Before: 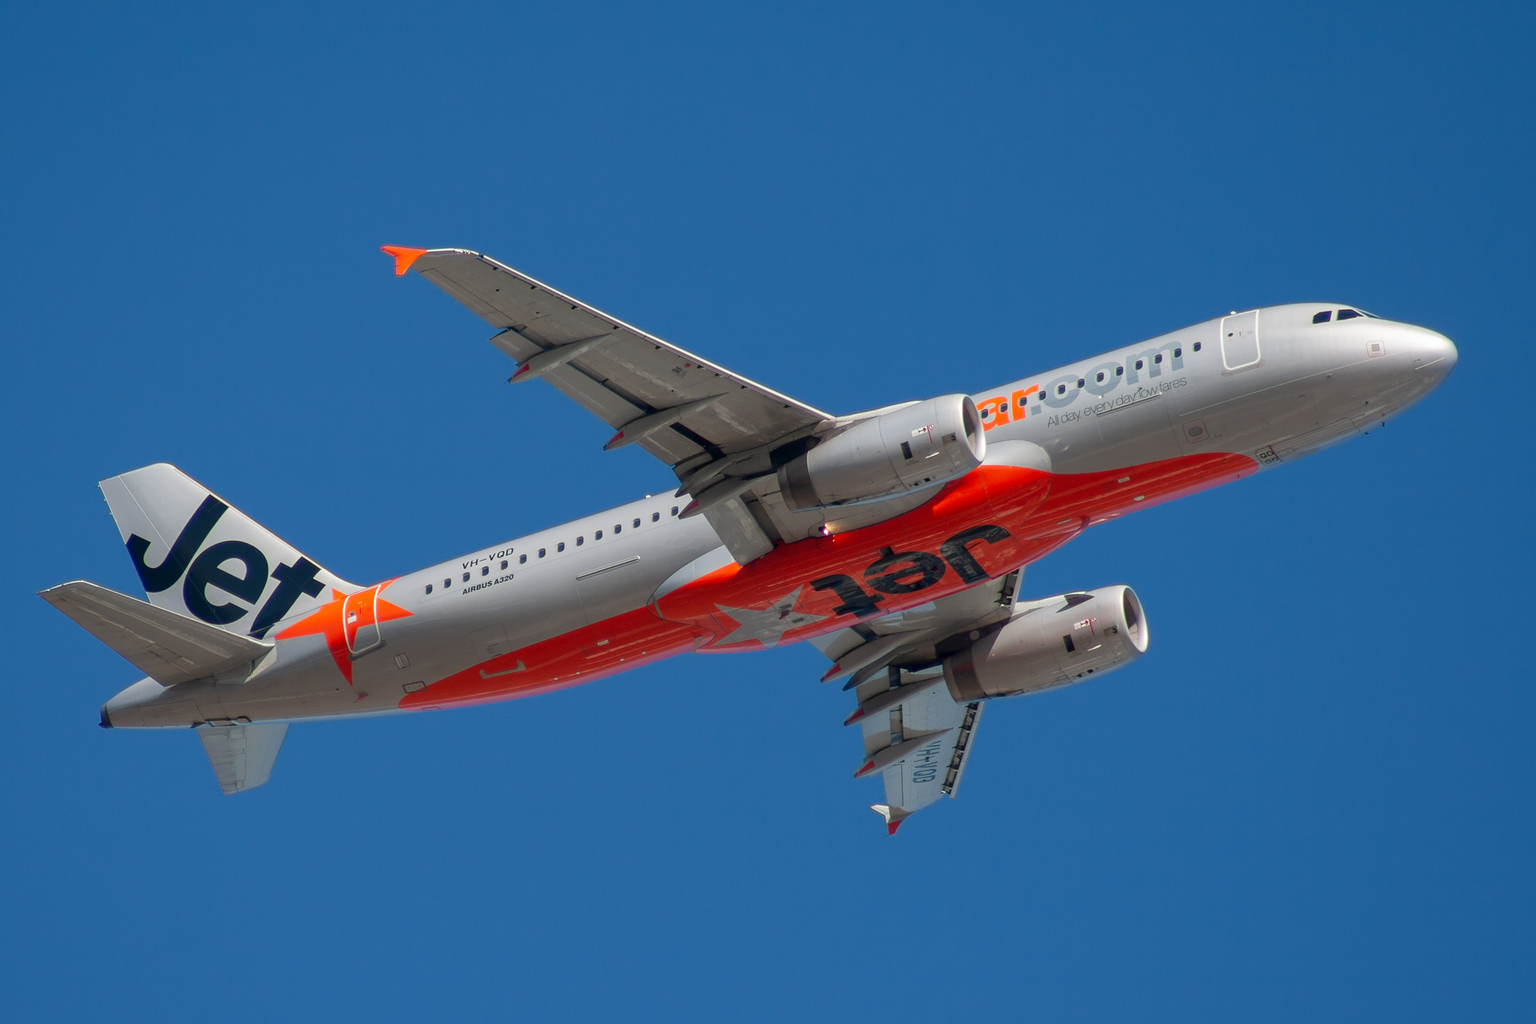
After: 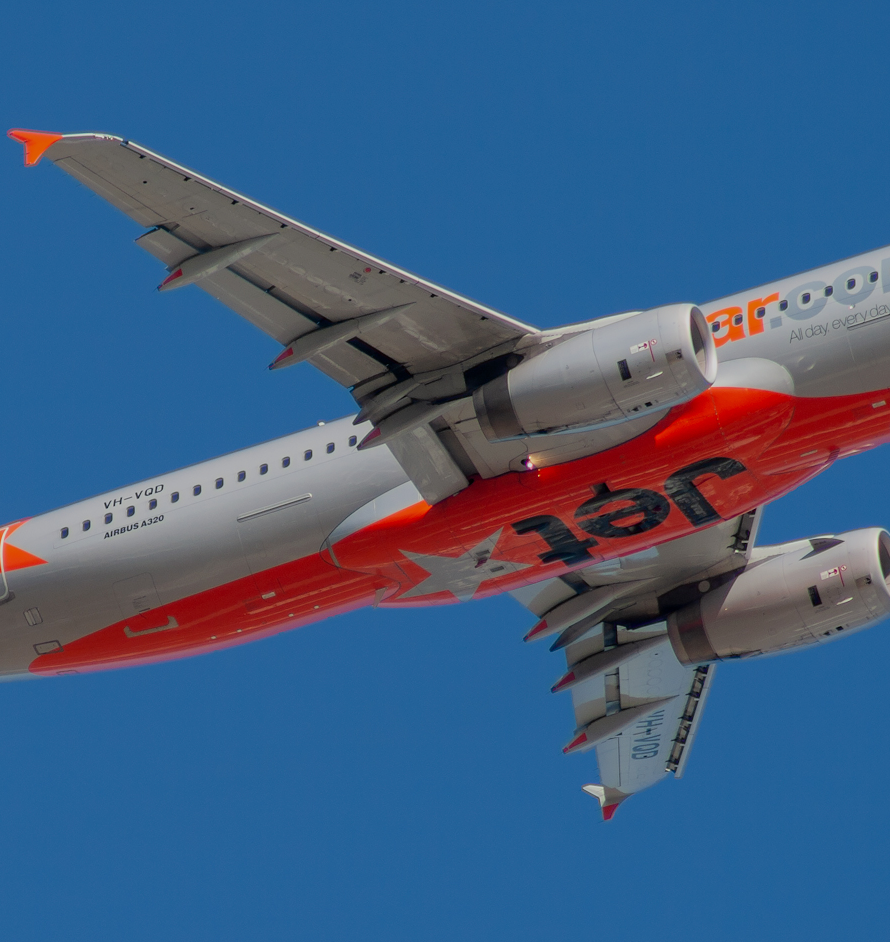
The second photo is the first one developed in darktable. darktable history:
crop and rotate: angle 0.02°, left 24.353%, top 13.219%, right 26.156%, bottom 8.224%
filmic rgb: middle gray luminance 18.42%, black relative exposure -10.5 EV, white relative exposure 3.4 EV, threshold 6 EV, target black luminance 0%, hardness 6.03, latitude 99%, contrast 0.847, shadows ↔ highlights balance 0.505%, add noise in highlights 0, preserve chrominance max RGB, color science v3 (2019), use custom middle-gray values true, iterations of high-quality reconstruction 0, contrast in highlights soft, enable highlight reconstruction true
